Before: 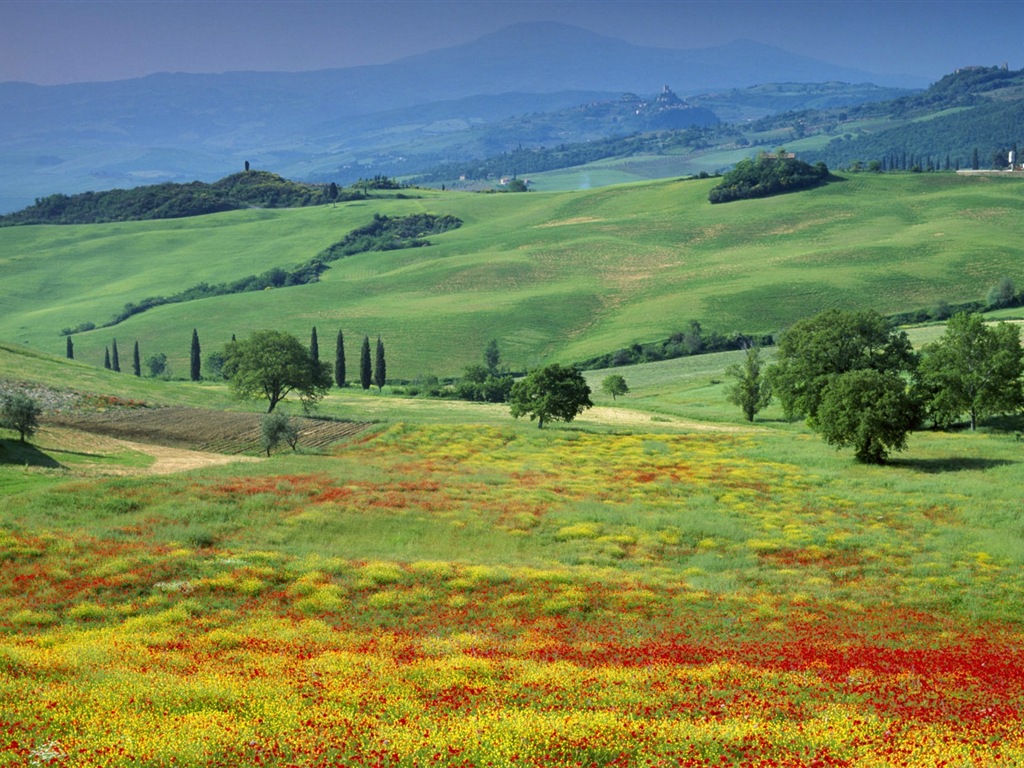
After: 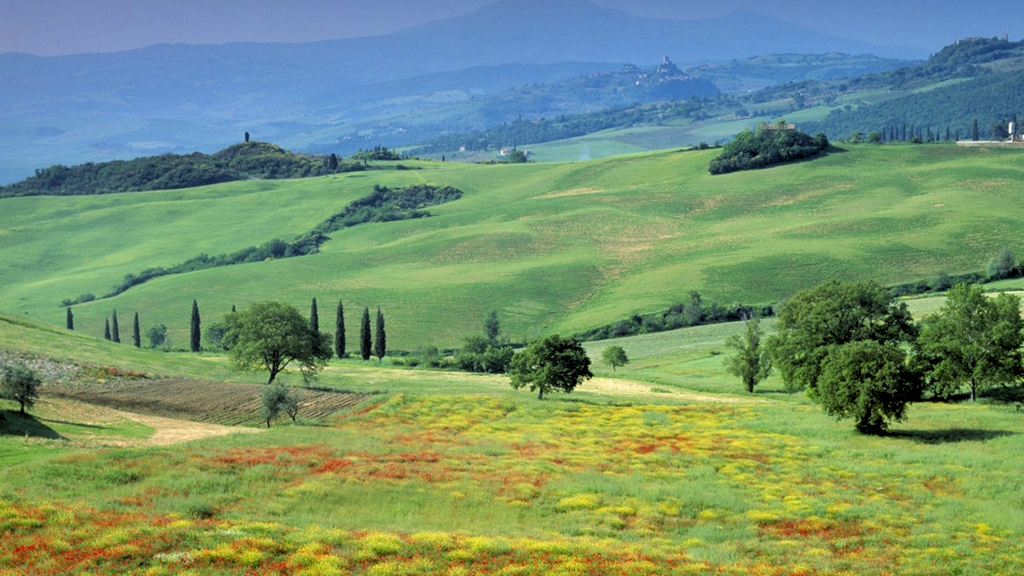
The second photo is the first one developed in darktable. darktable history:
crop: top 3.857%, bottom 21.132%
rgb levels: levels [[0.013, 0.434, 0.89], [0, 0.5, 1], [0, 0.5, 1]]
